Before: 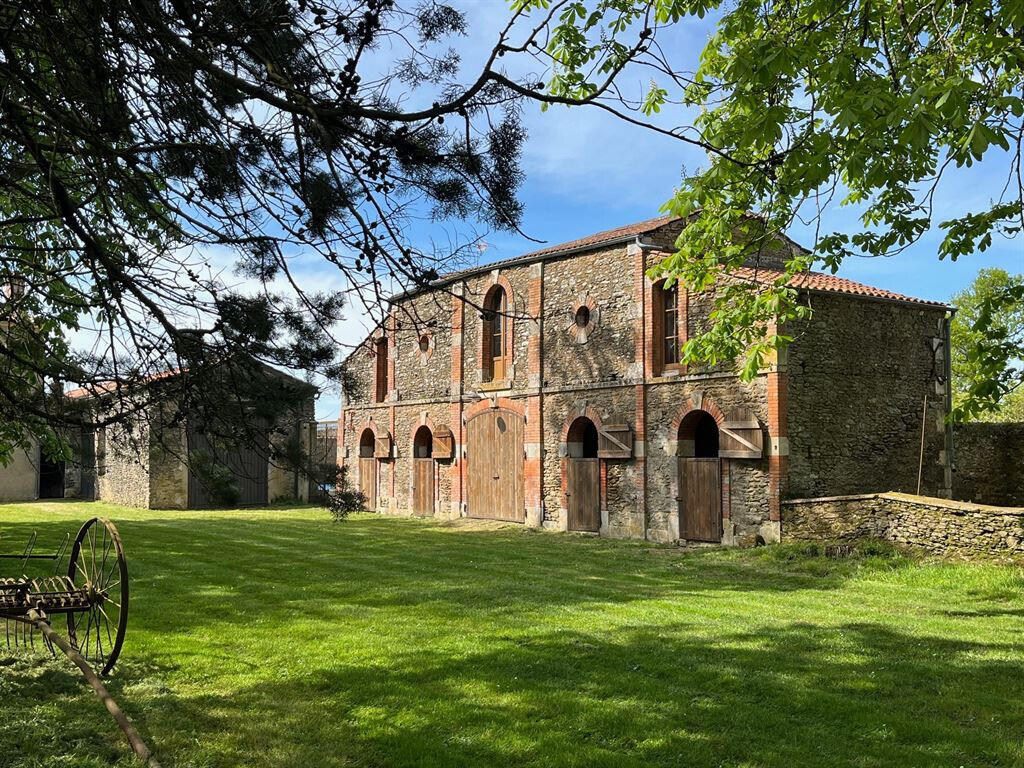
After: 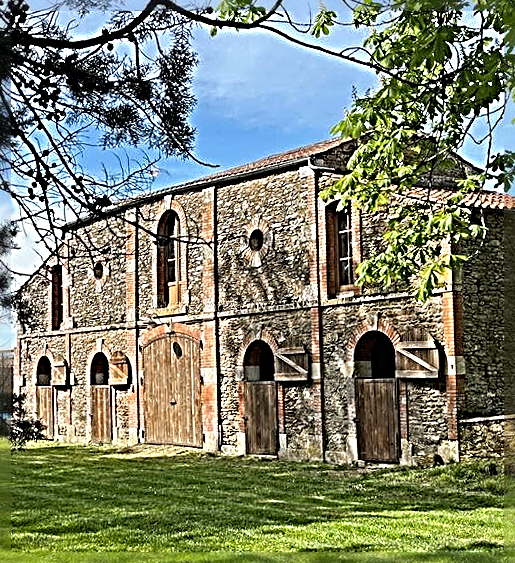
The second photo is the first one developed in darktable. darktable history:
base curve: curves: ch0 [(0, 0) (0.297, 0.298) (1, 1)], preserve colors none
rotate and perspective: rotation -1.24°, automatic cropping off
crop: left 32.075%, top 10.976%, right 18.355%, bottom 17.596%
sharpen: radius 4.001, amount 2
